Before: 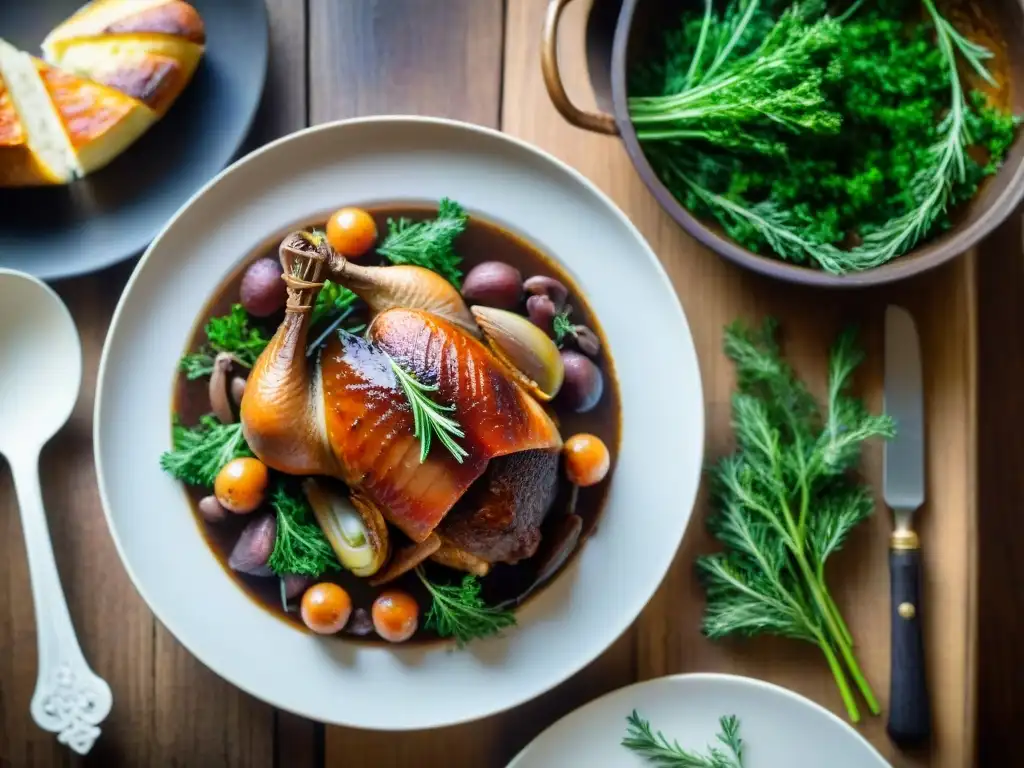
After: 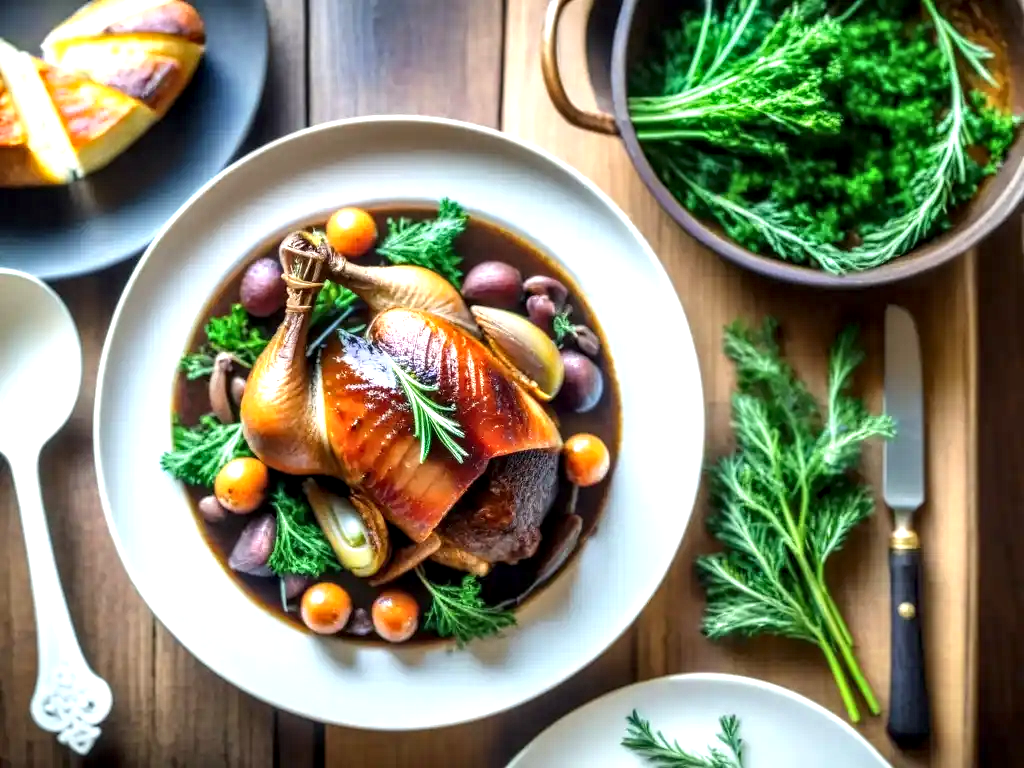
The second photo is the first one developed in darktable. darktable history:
local contrast: highlights 26%, detail 150%
exposure: black level correction 0, exposure 0.694 EV, compensate highlight preservation false
